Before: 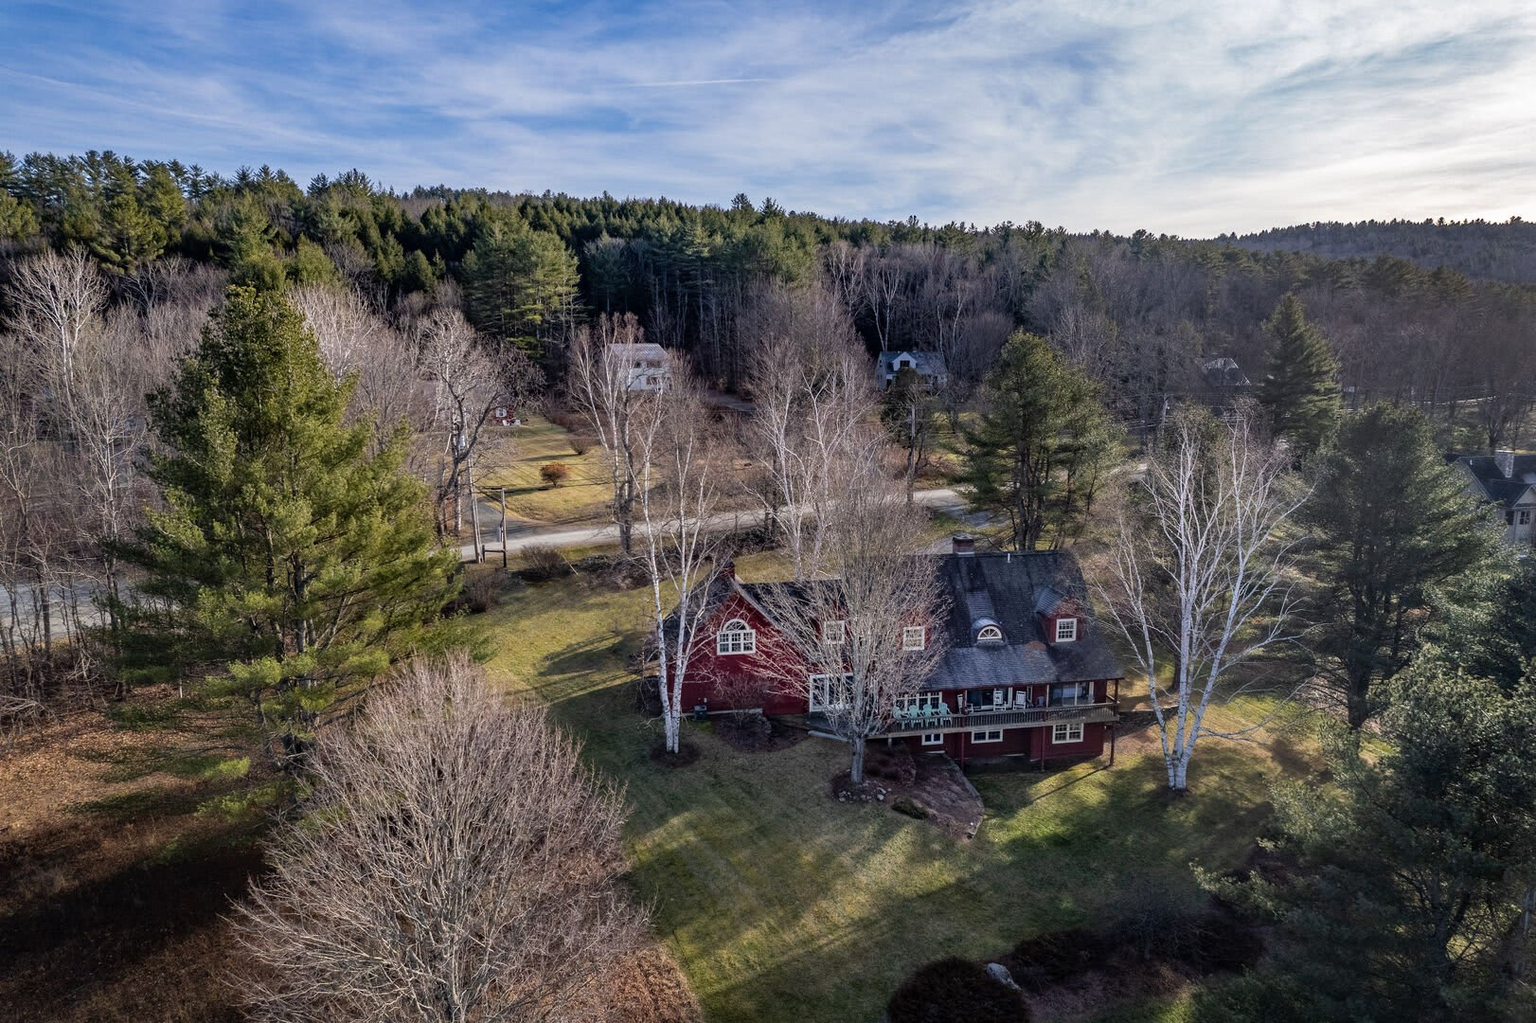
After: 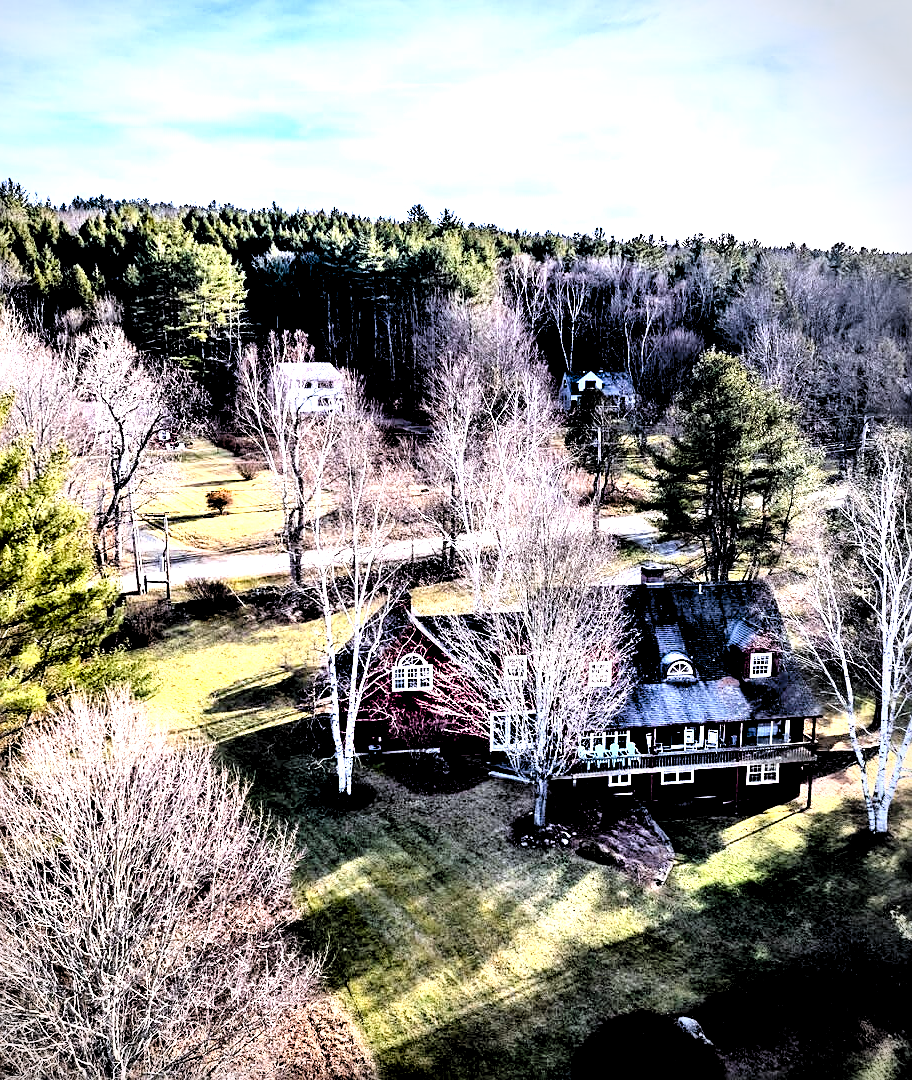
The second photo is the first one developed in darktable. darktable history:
exposure: black level correction 0.01, exposure 0.014 EV, compensate highlight preservation false
rgb curve: curves: ch0 [(0, 0) (0.21, 0.15) (0.24, 0.21) (0.5, 0.75) (0.75, 0.96) (0.89, 0.99) (1, 1)]; ch1 [(0, 0.02) (0.21, 0.13) (0.25, 0.2) (0.5, 0.67) (0.75, 0.9) (0.89, 0.97) (1, 1)]; ch2 [(0, 0.02) (0.21, 0.13) (0.25, 0.2) (0.5, 0.67) (0.75, 0.9) (0.89, 0.97) (1, 1)], compensate middle gray true
crop and rotate: left 22.516%, right 21.234%
contrast equalizer: y [[0.514, 0.573, 0.581, 0.508, 0.5, 0.5], [0.5 ×6], [0.5 ×6], [0 ×6], [0 ×6]]
levels: levels [0.036, 0.364, 0.827]
sharpen: on, module defaults
white balance: red 0.984, blue 1.059
vignetting: center (-0.15, 0.013)
